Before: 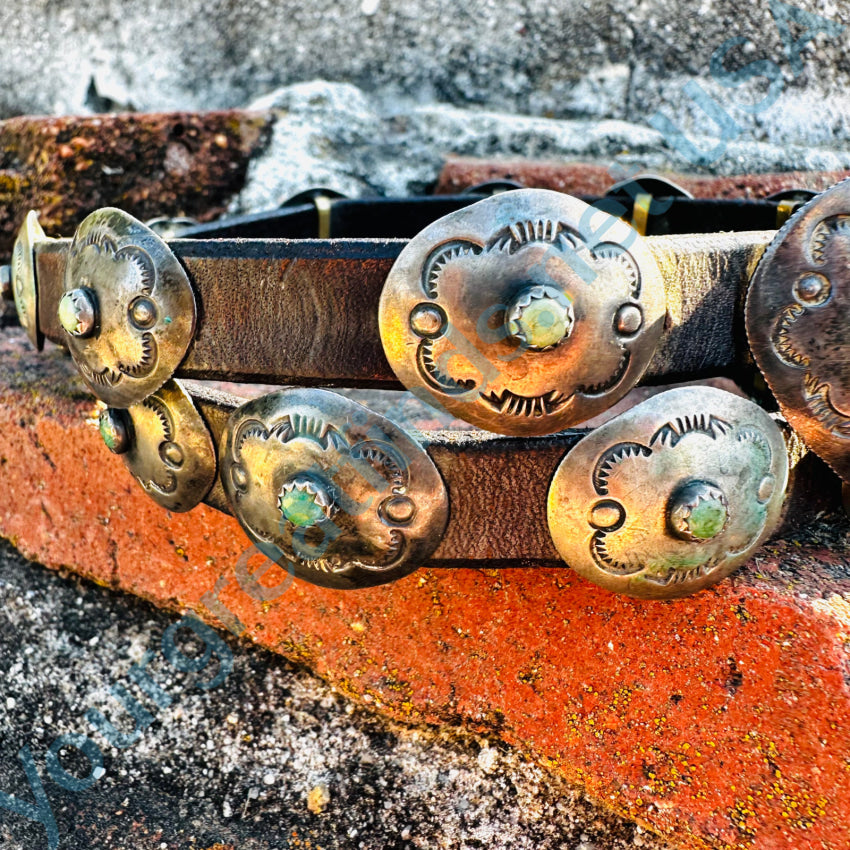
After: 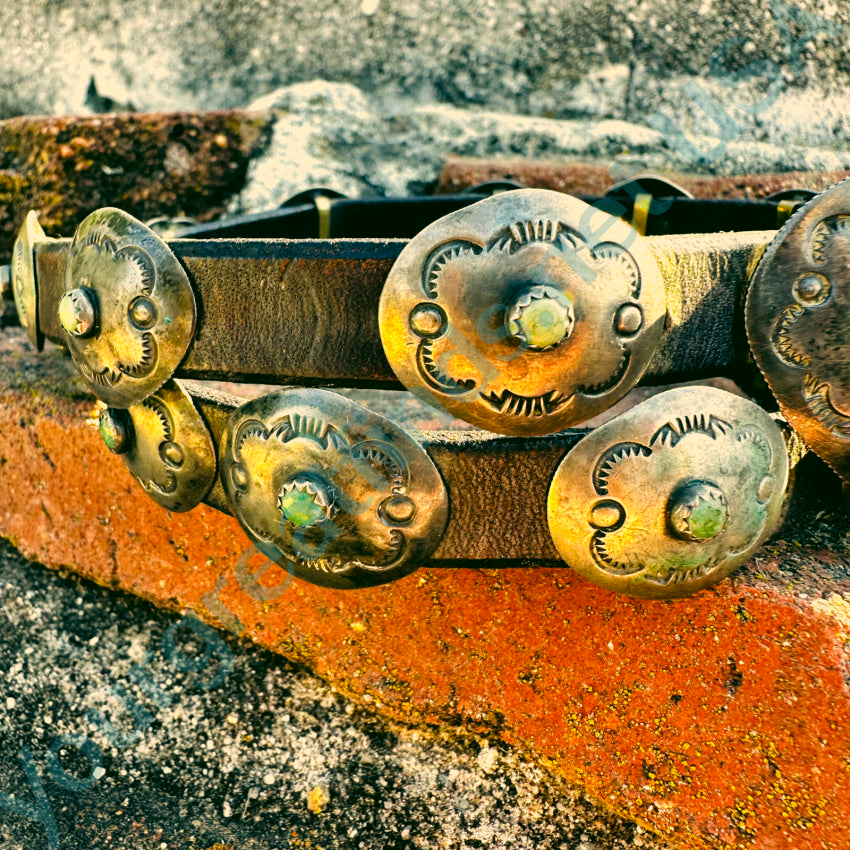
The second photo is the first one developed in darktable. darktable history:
color correction: highlights a* 5.3, highlights b* 24.26, shadows a* -15.58, shadows b* 4.02
